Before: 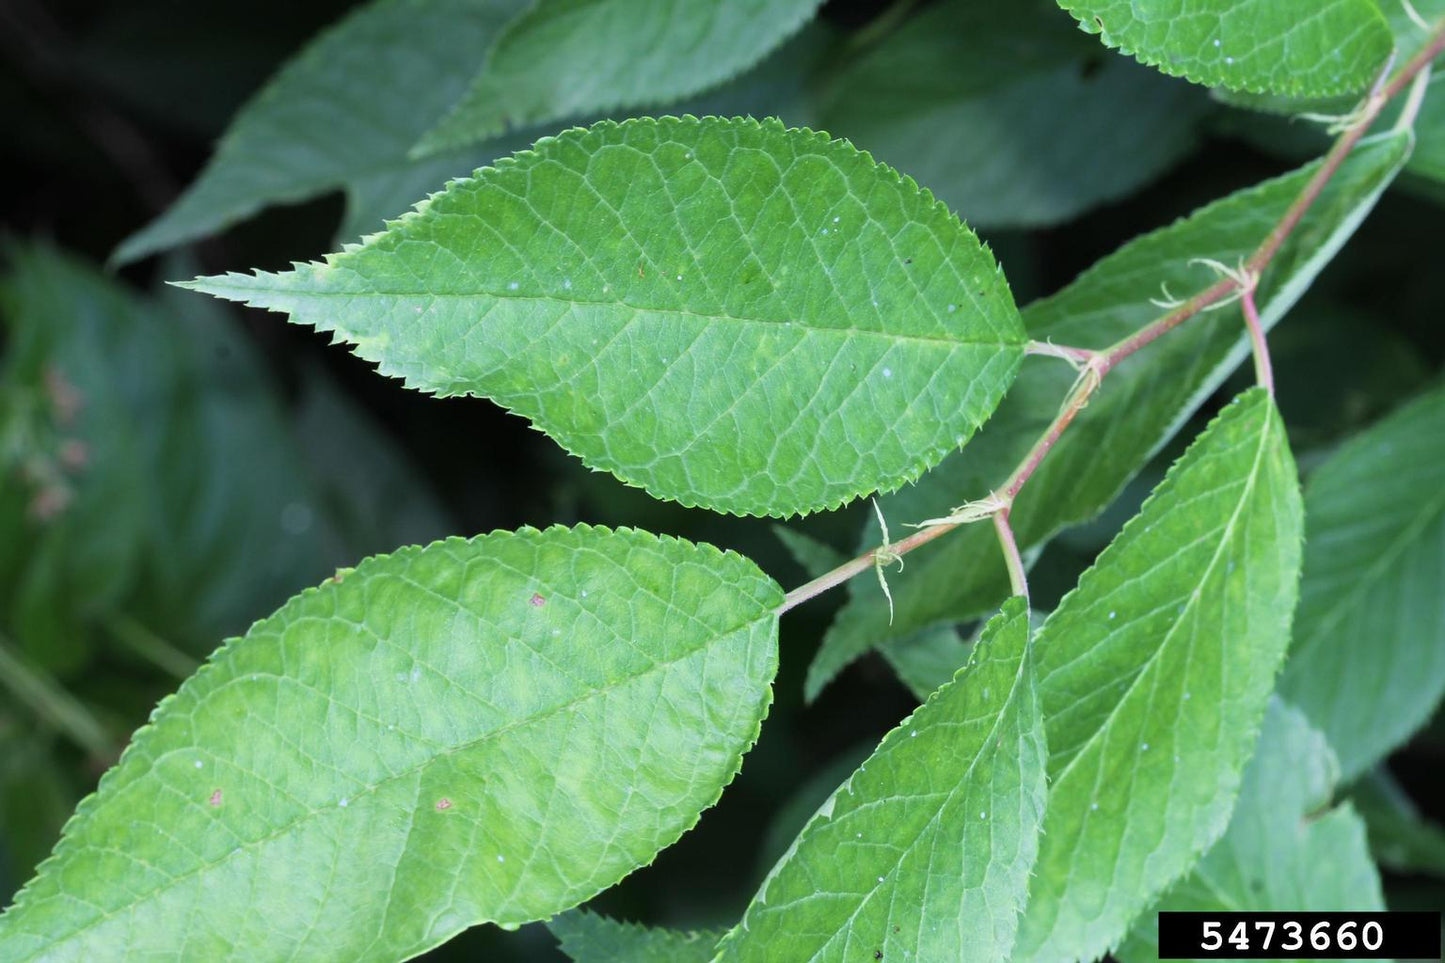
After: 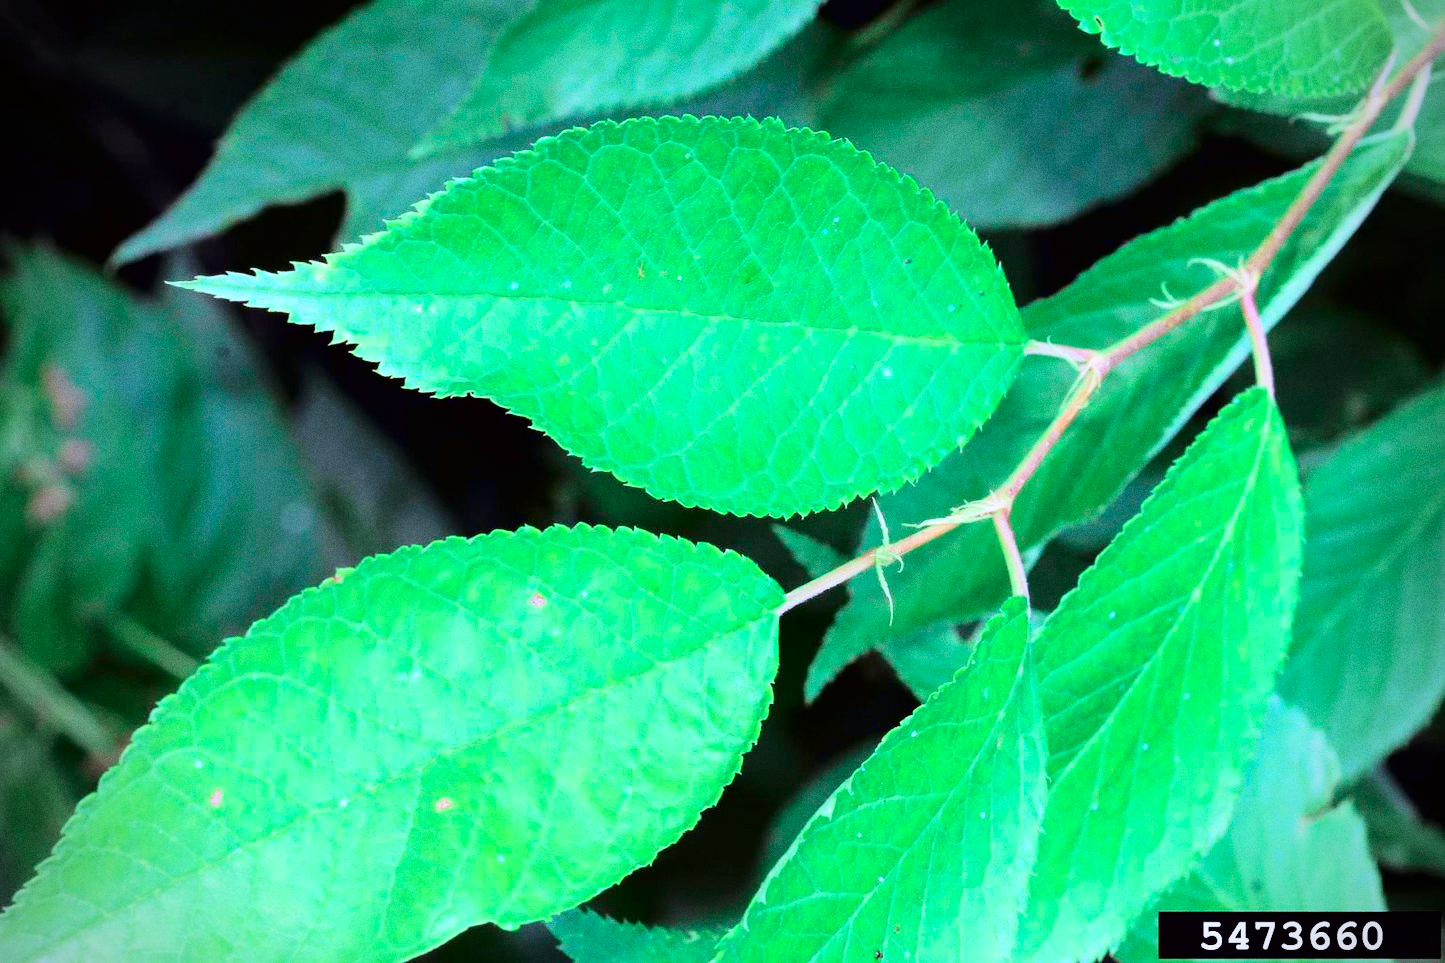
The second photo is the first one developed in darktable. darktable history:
tone curve: curves: ch0 [(0.003, 0.003) (0.104, 0.026) (0.236, 0.181) (0.401, 0.443) (0.495, 0.55) (0.625, 0.67) (0.819, 0.841) (0.96, 0.899)]; ch1 [(0, 0) (0.161, 0.092) (0.37, 0.302) (0.424, 0.402) (0.45, 0.466) (0.495, 0.51) (0.573, 0.571) (0.638, 0.641) (0.751, 0.741) (1, 1)]; ch2 [(0, 0) (0.352, 0.403) (0.466, 0.443) (0.524, 0.526) (0.56, 0.556) (1, 1)], color space Lab, independent channels, preserve colors none
exposure: exposure 0.74 EV, compensate highlight preservation false
grain: coarseness 0.09 ISO
vignetting: on, module defaults
color calibration: output R [1.003, 0.027, -0.041, 0], output G [-0.018, 1.043, -0.038, 0], output B [0.071, -0.086, 1.017, 0], illuminant as shot in camera, x 0.359, y 0.362, temperature 4570.54 K
